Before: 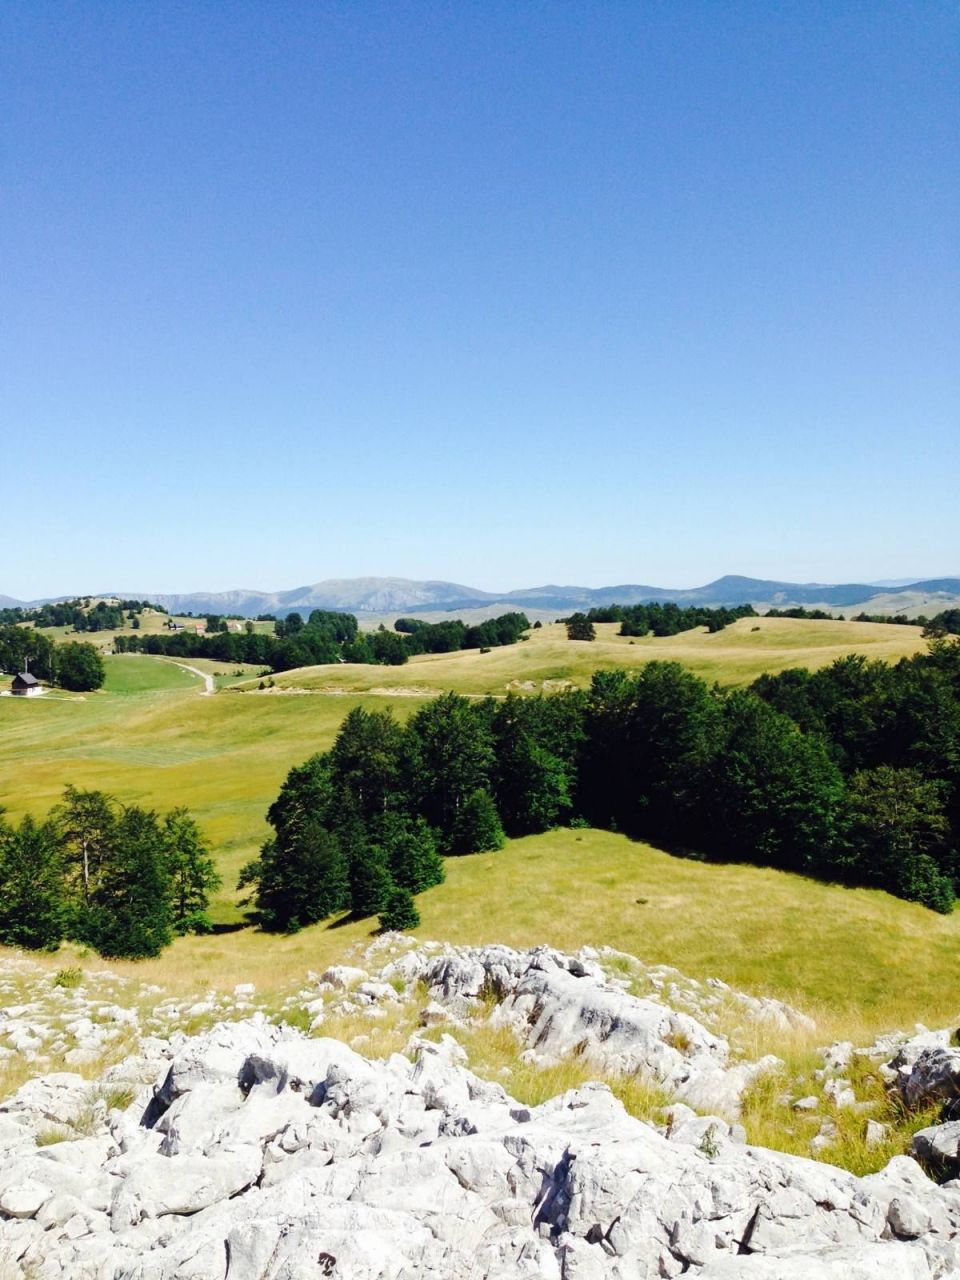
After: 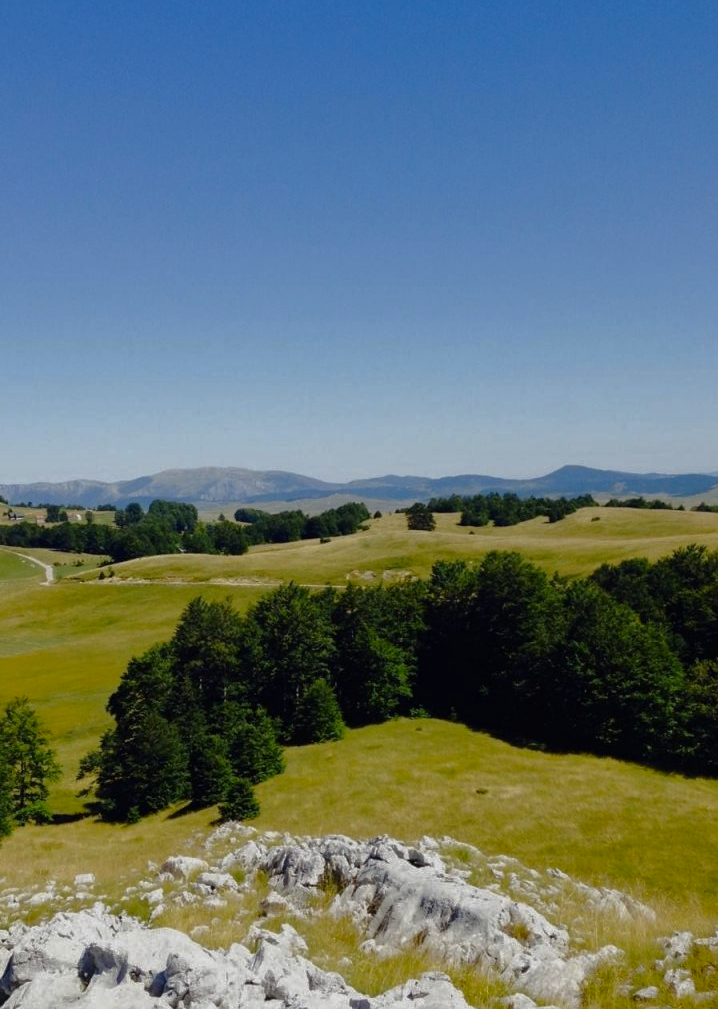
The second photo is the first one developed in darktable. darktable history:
base curve: curves: ch0 [(0, 0) (0.841, 0.609) (1, 1)]
color contrast: green-magenta contrast 0.85, blue-yellow contrast 1.25, unbound 0
crop: left 16.768%, top 8.653%, right 8.362%, bottom 12.485%
exposure: exposure -0.153 EV, compensate highlight preservation false
